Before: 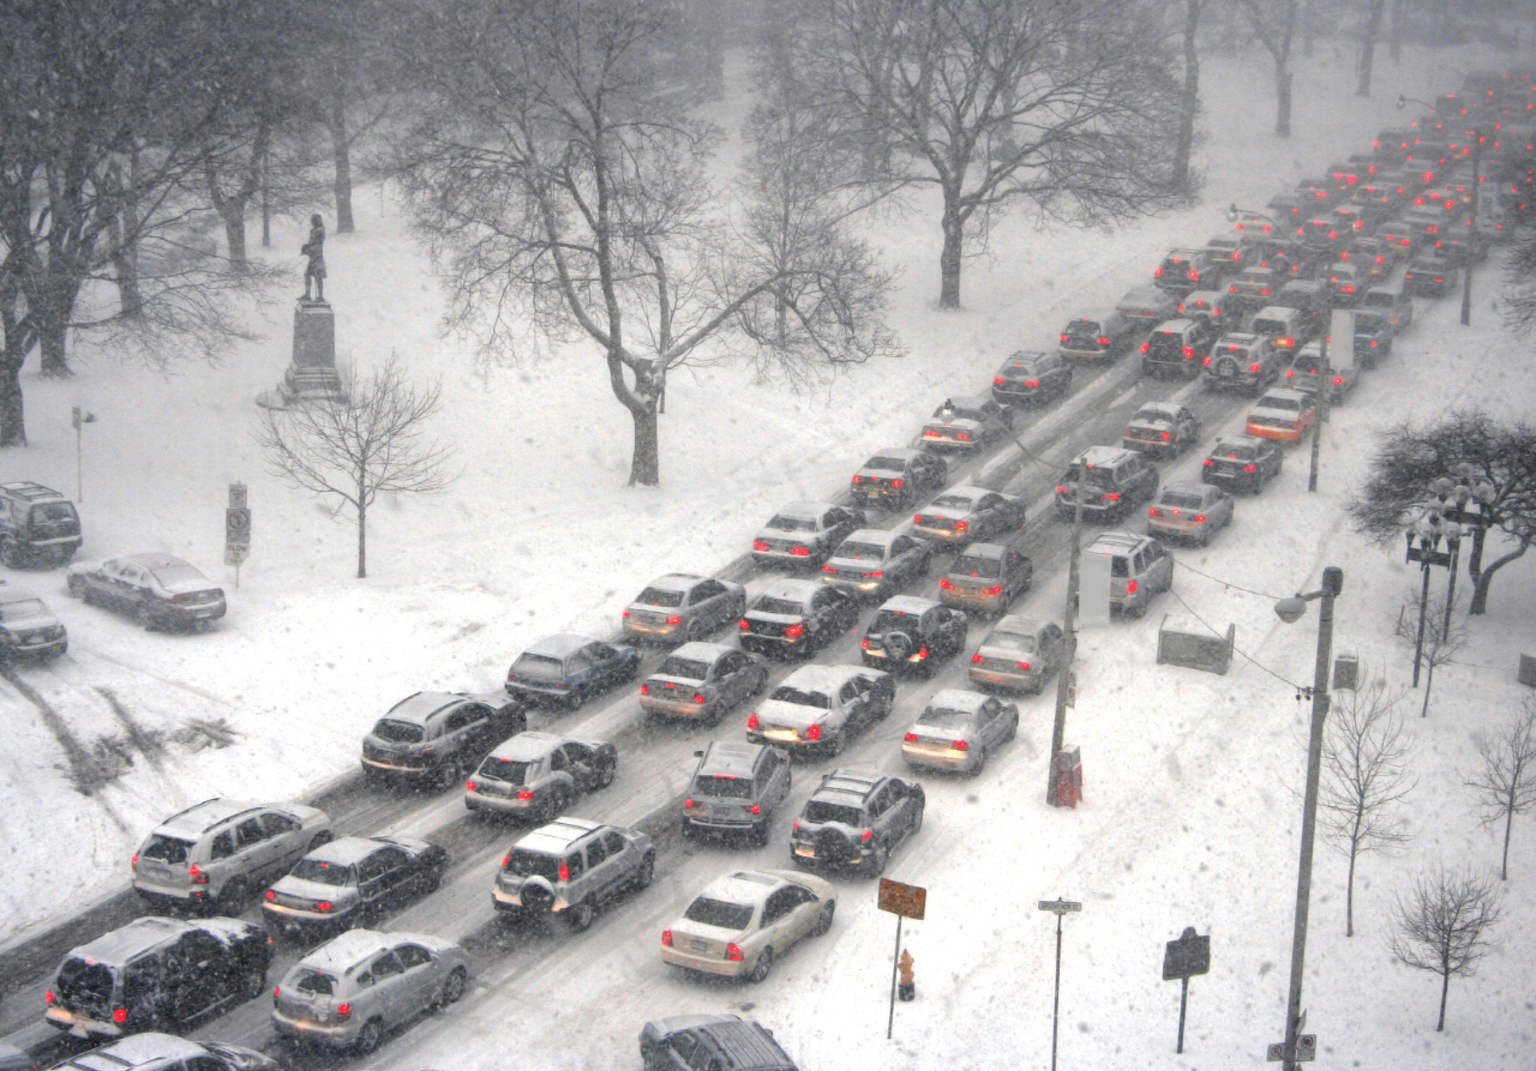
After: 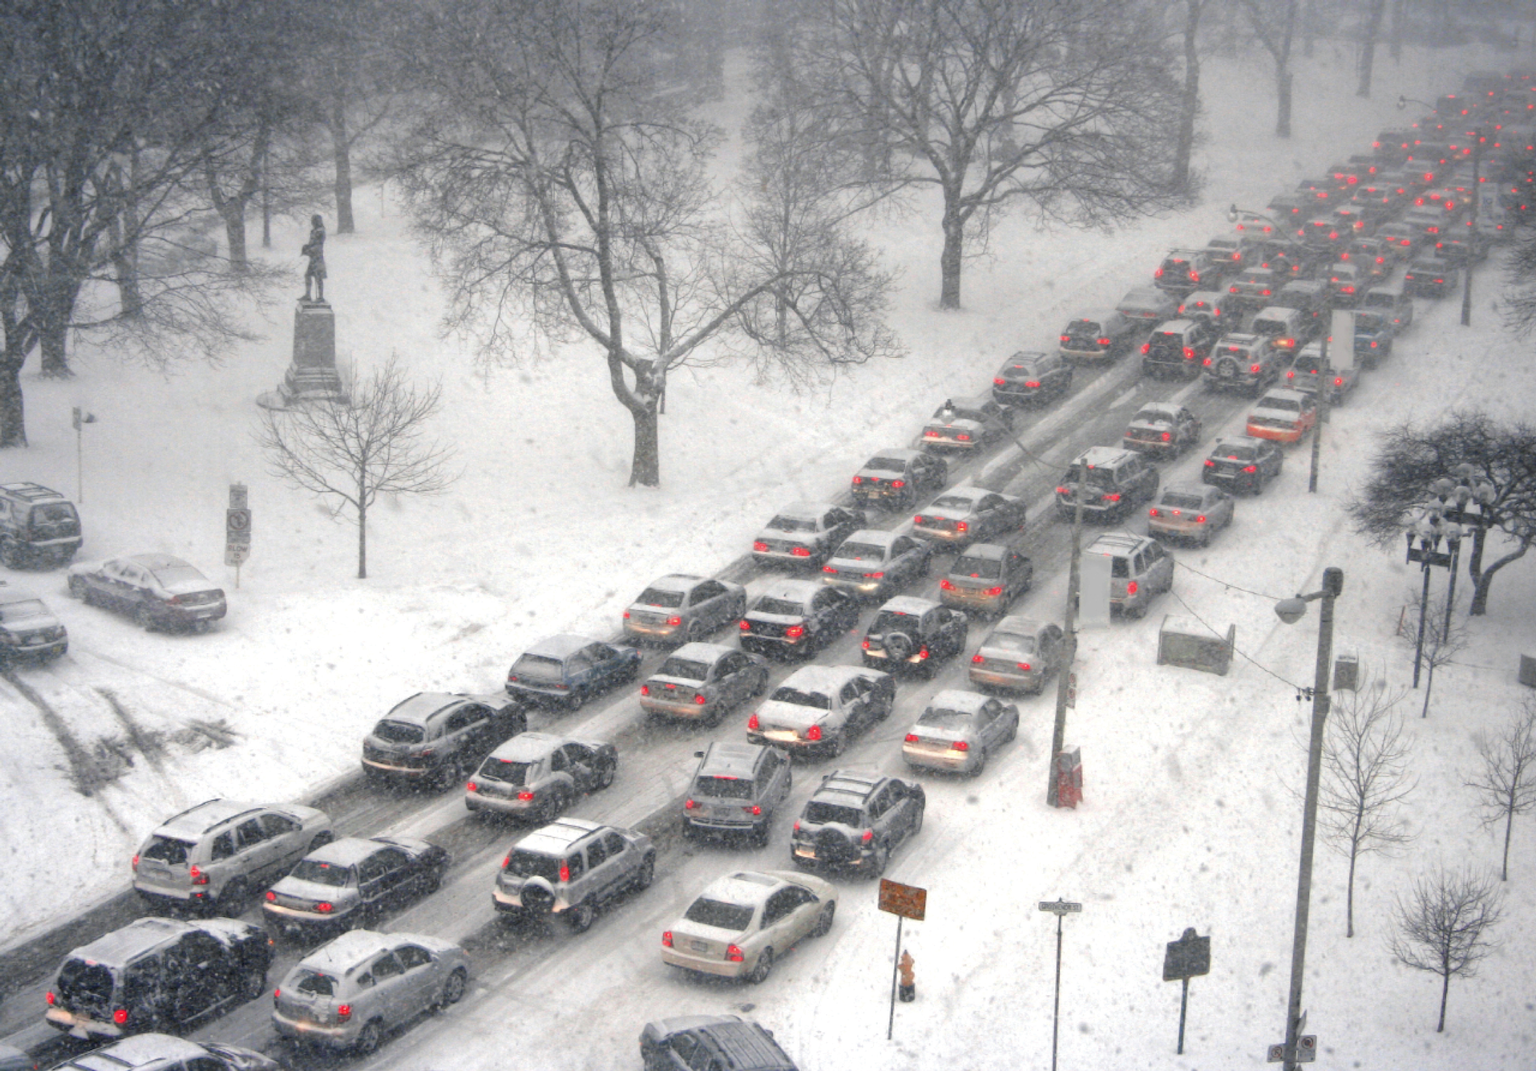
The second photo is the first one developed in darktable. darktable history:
color balance rgb: perceptual saturation grading › global saturation 20%, perceptual saturation grading › highlights -49.783%, perceptual saturation grading › shadows 26.063%
